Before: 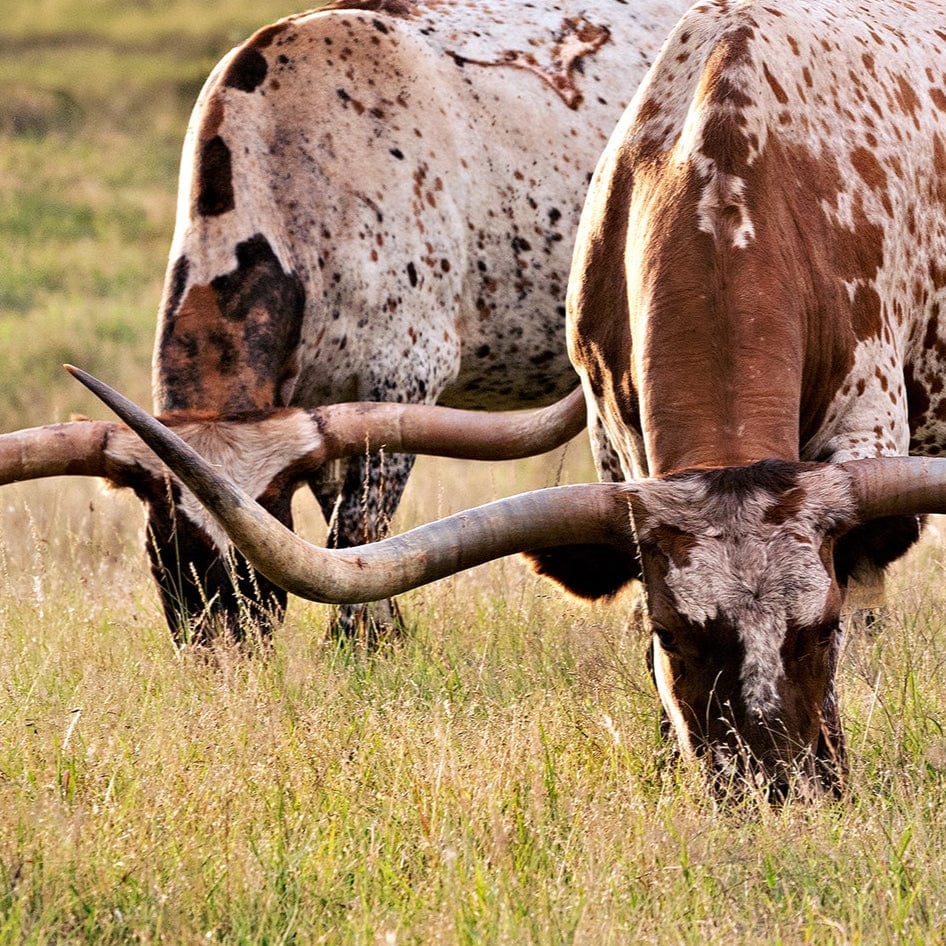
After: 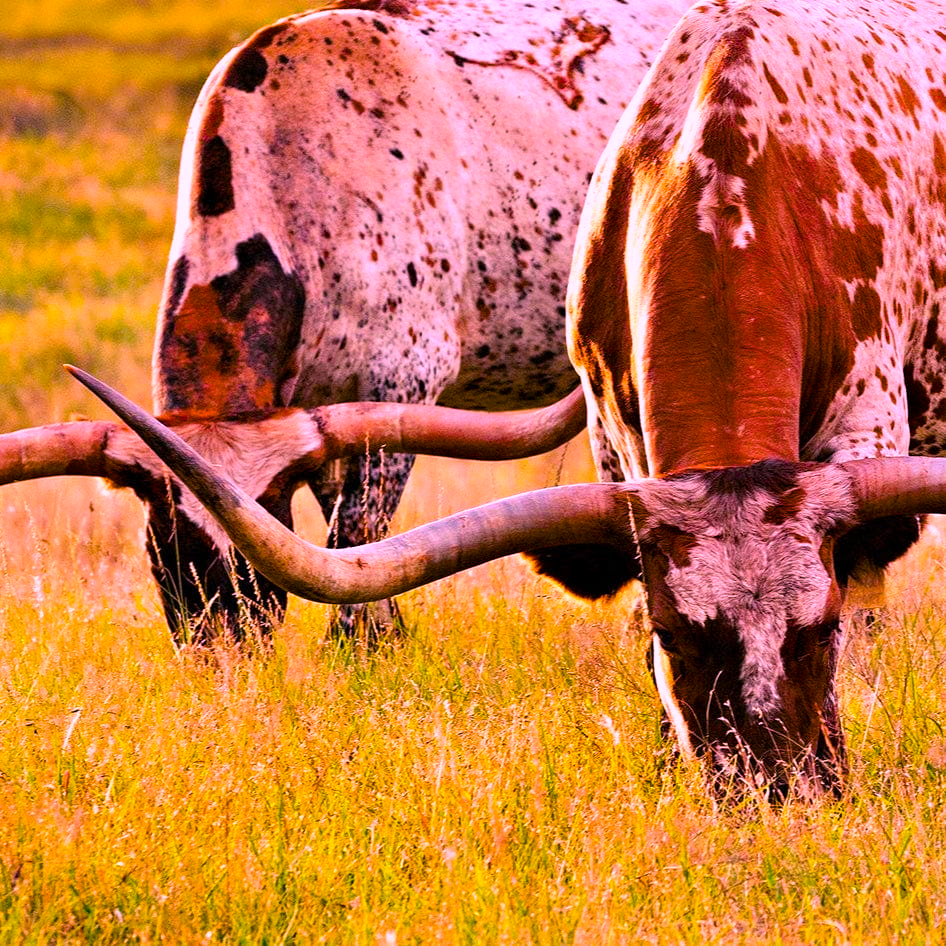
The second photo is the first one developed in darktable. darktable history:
color balance rgb: linear chroma grading › global chroma 25%, perceptual saturation grading › global saturation 50%
white balance: red 1.188, blue 1.11
